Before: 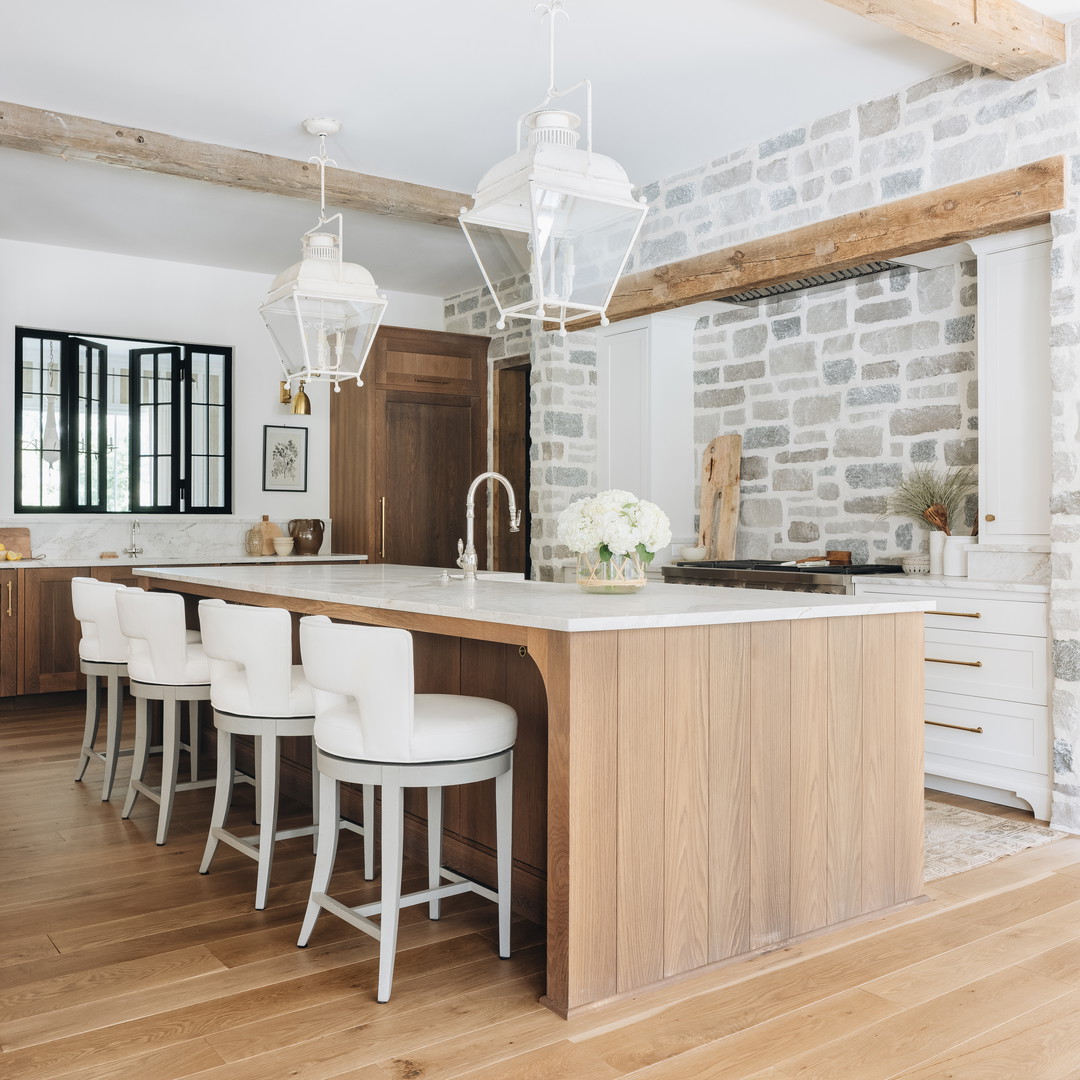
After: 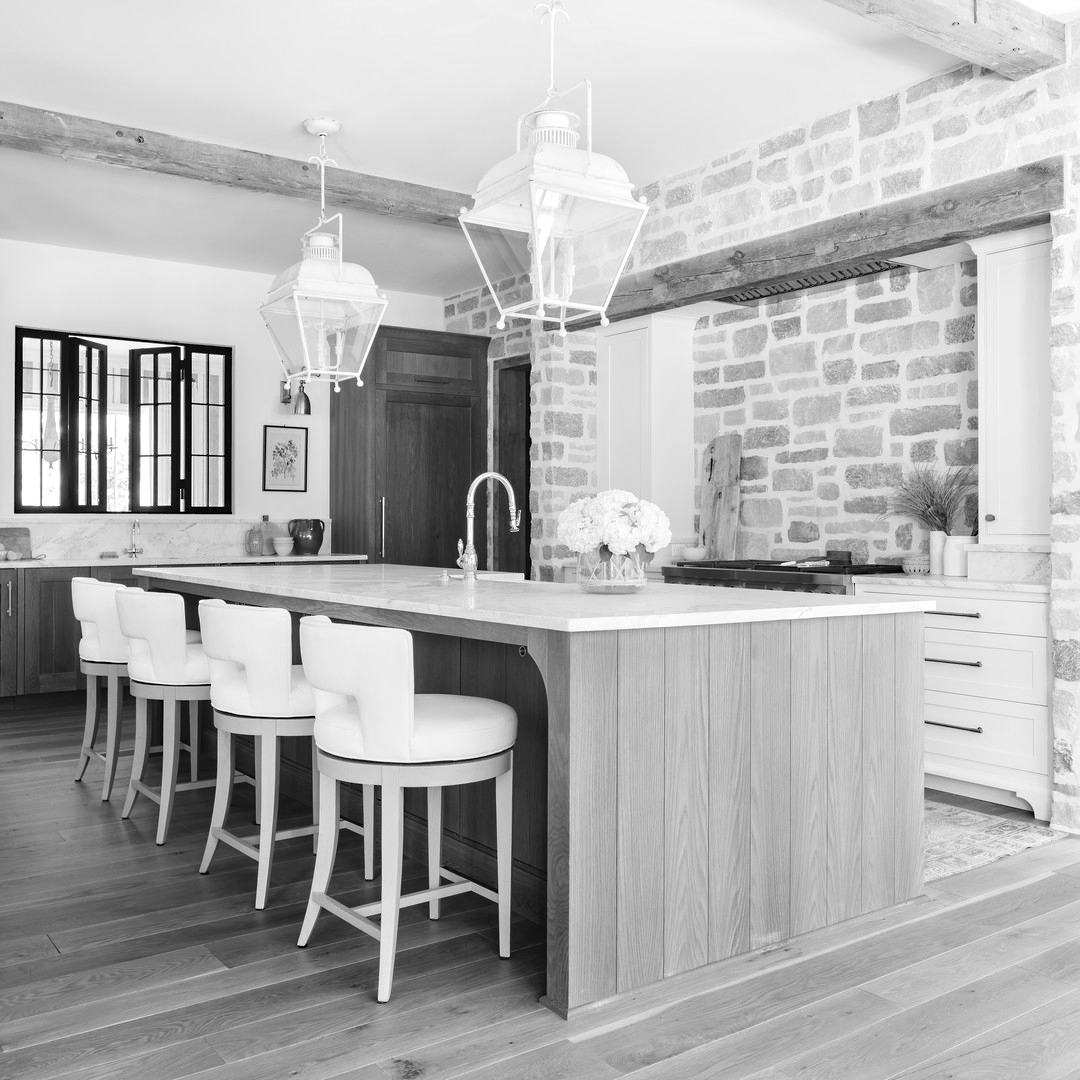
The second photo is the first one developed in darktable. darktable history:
white balance: red 0.766, blue 1.537
sharpen: radius 5.325, amount 0.312, threshold 26.433
color zones: curves: ch0 [(0.068, 0.464) (0.25, 0.5) (0.48, 0.508) (0.75, 0.536) (0.886, 0.476) (0.967, 0.456)]; ch1 [(0.066, 0.456) (0.25, 0.5) (0.616, 0.508) (0.746, 0.56) (0.934, 0.444)]
monochrome: on, module defaults
